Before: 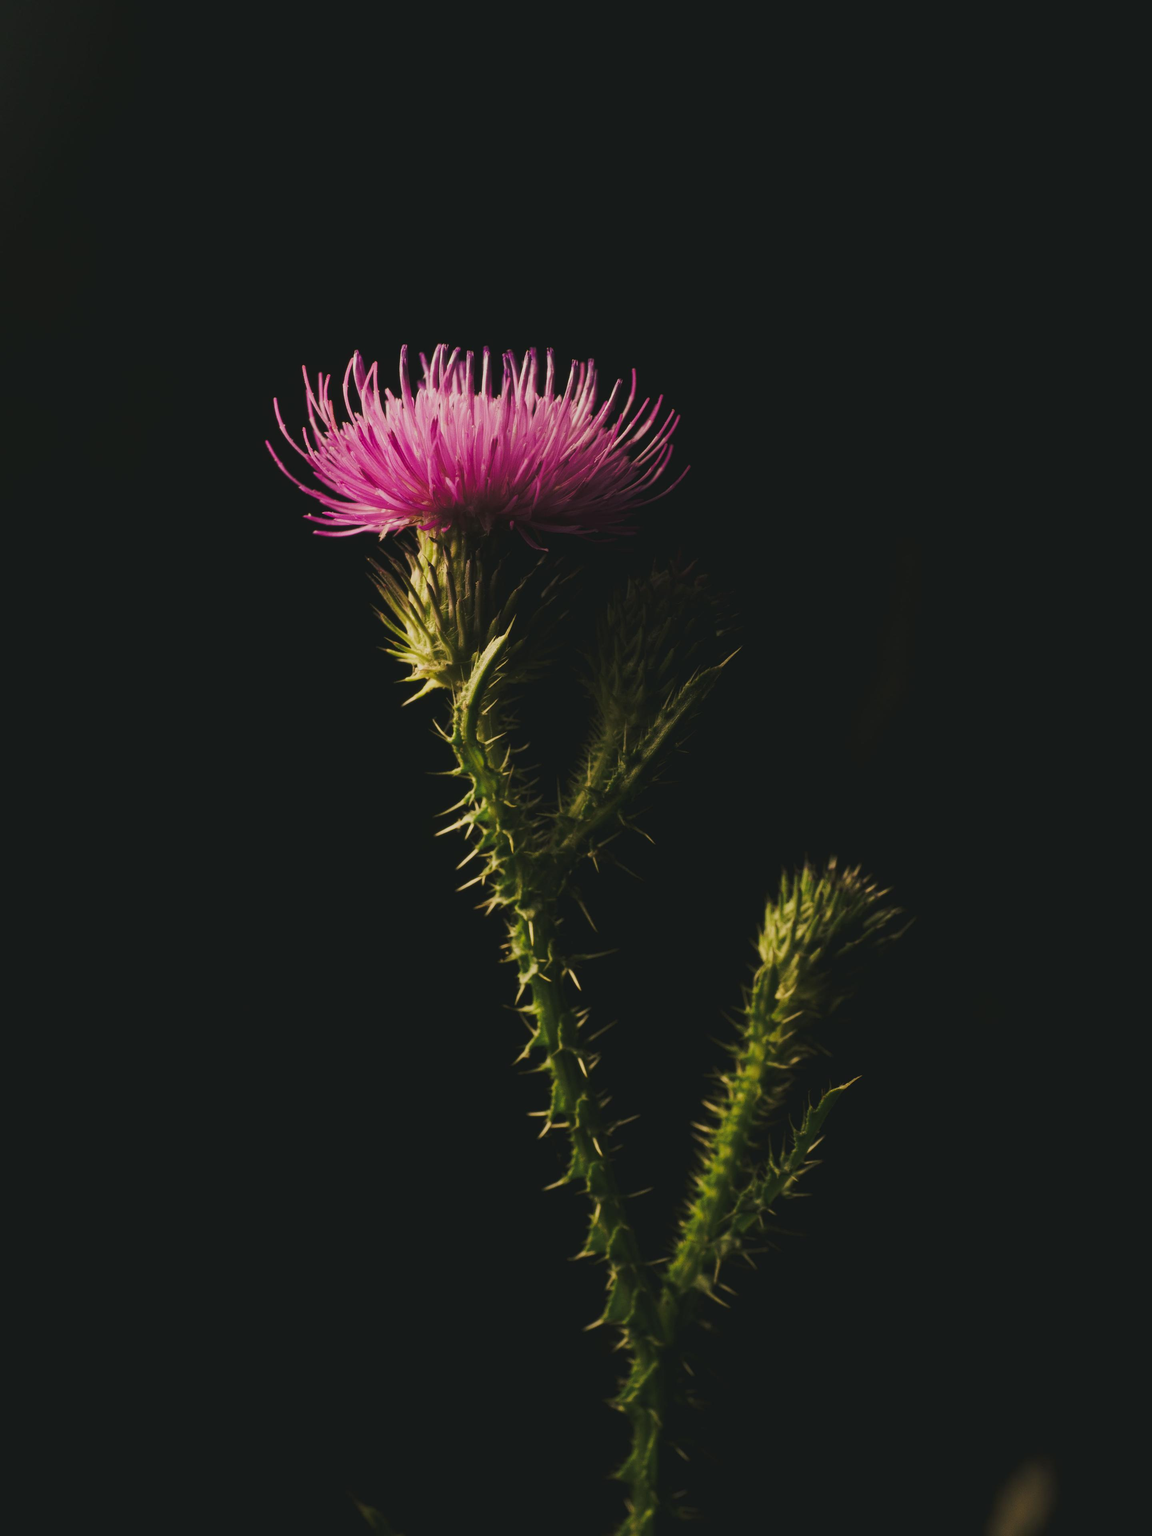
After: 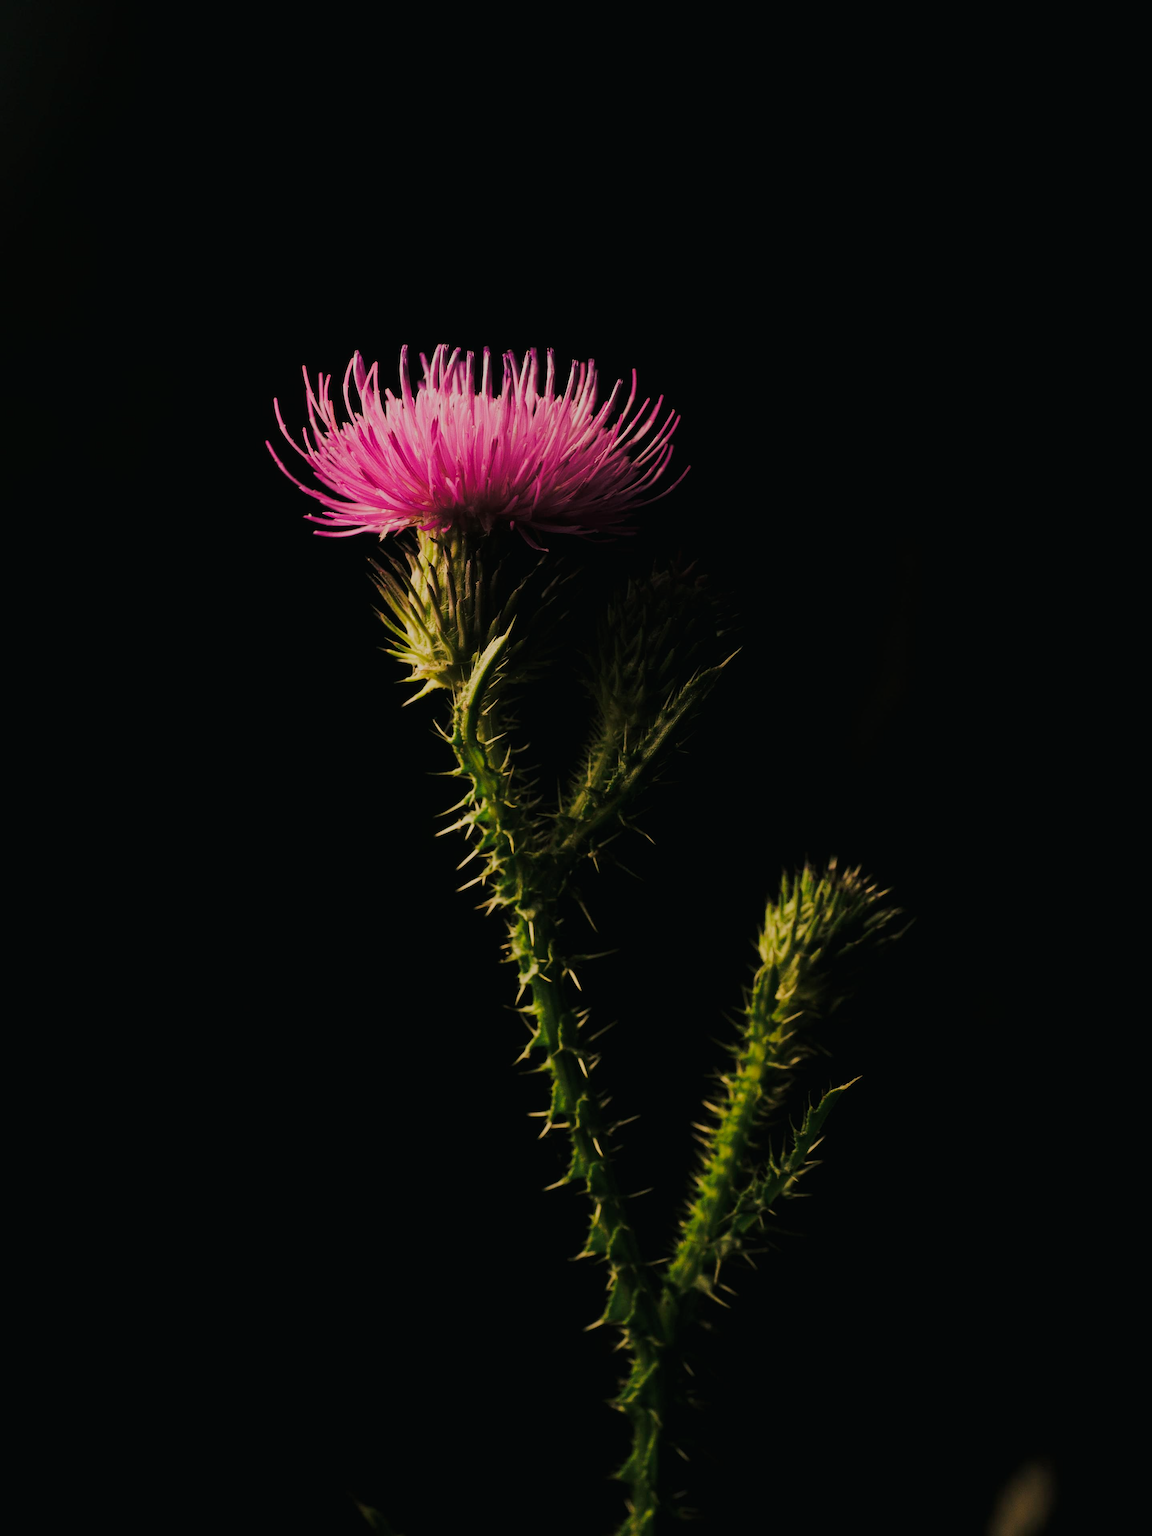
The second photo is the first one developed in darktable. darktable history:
sharpen: amount 0.2
filmic rgb: white relative exposure 3.9 EV, hardness 4.26
